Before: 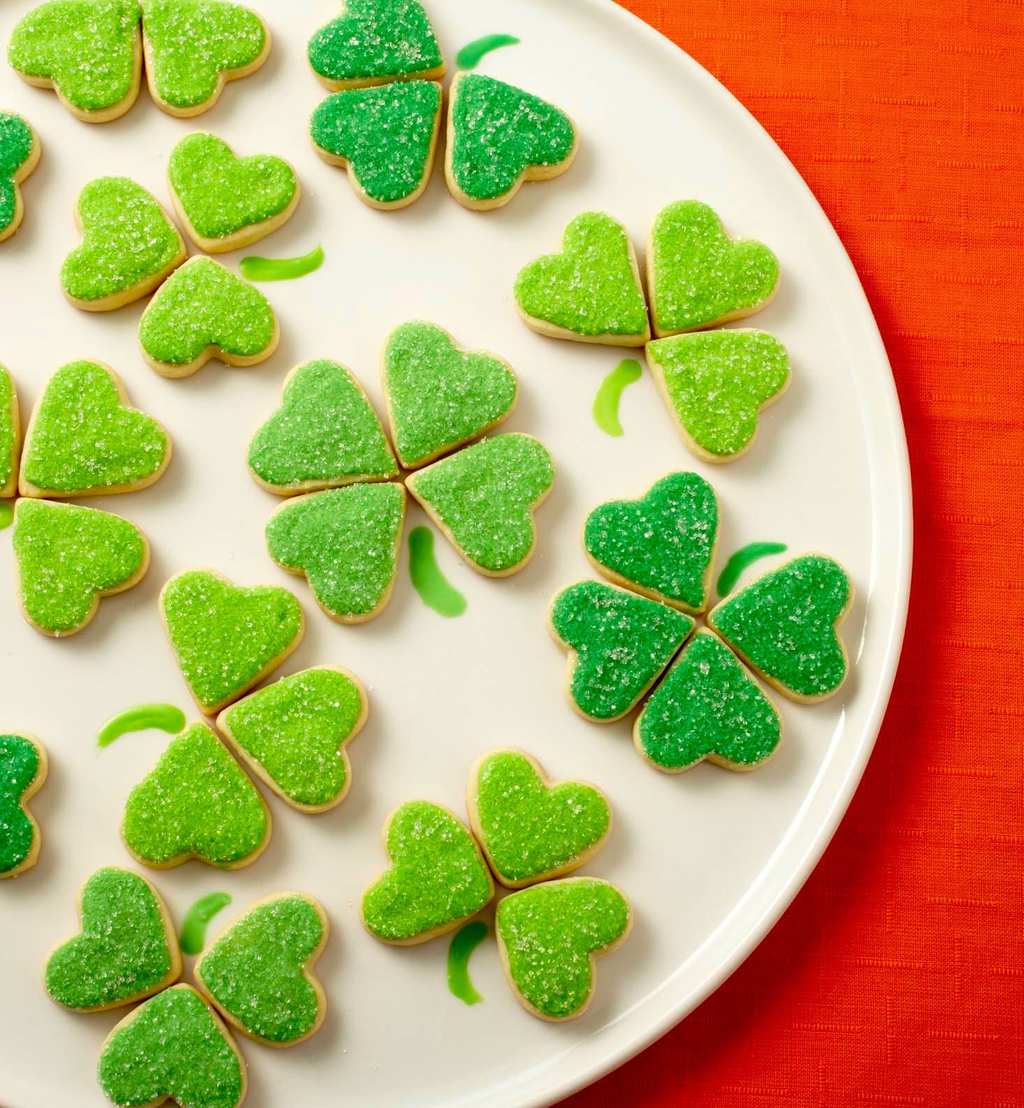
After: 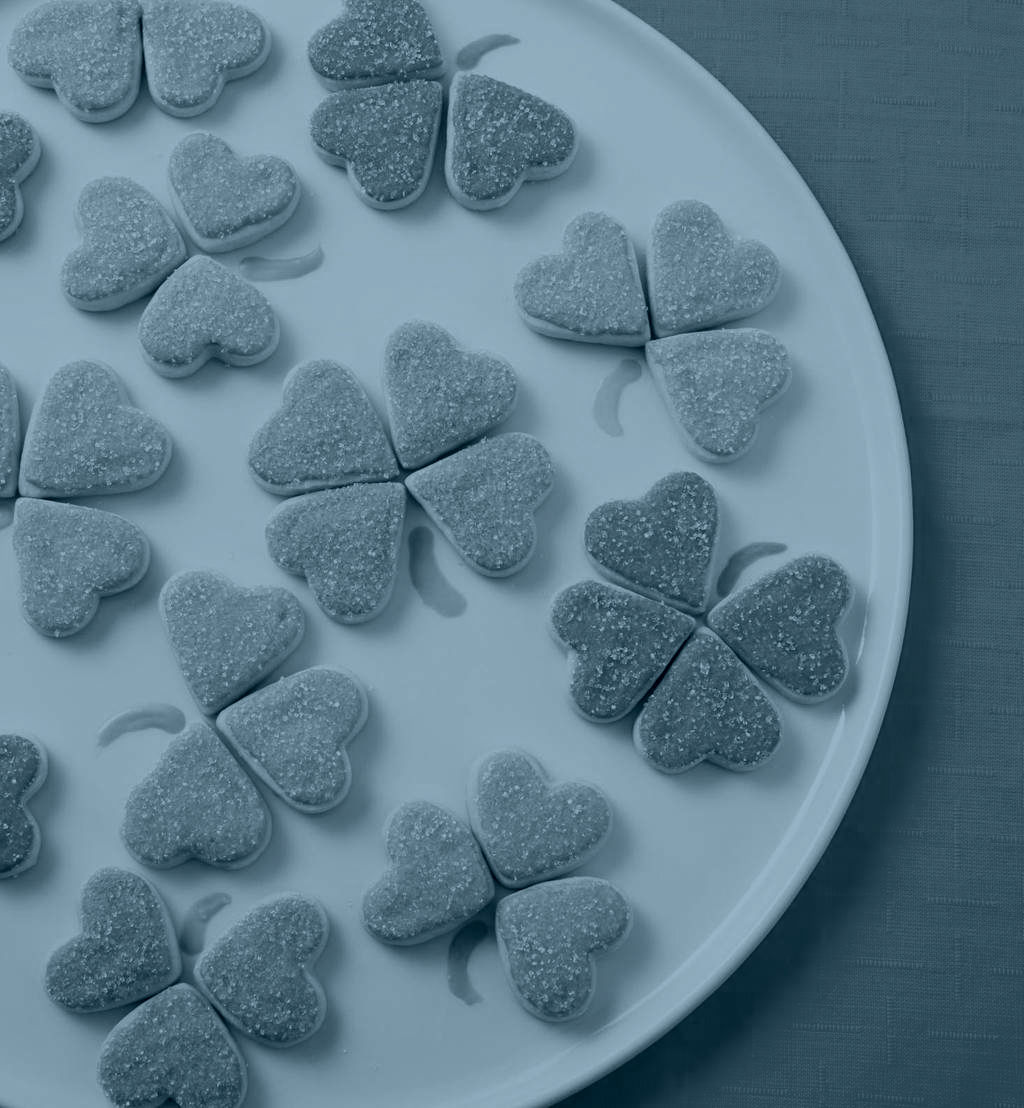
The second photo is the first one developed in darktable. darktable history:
exposure: black level correction 0, exposure 0.9 EV, compensate highlight preservation false
colorize: hue 194.4°, saturation 29%, source mix 61.75%, lightness 3.98%, version 1
